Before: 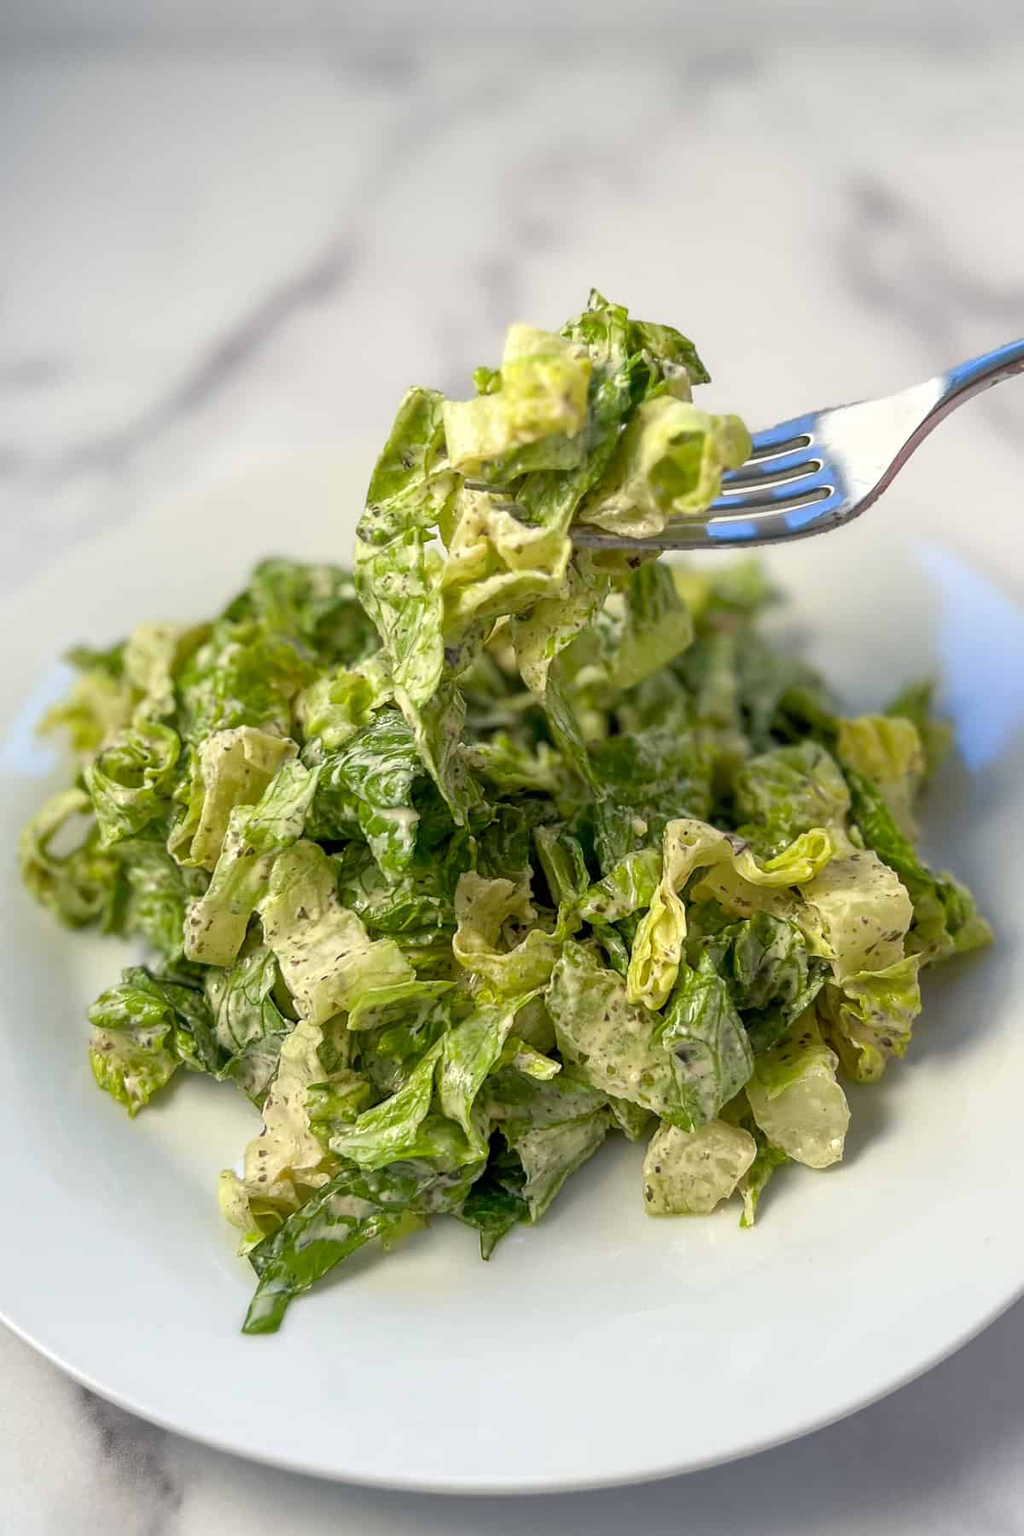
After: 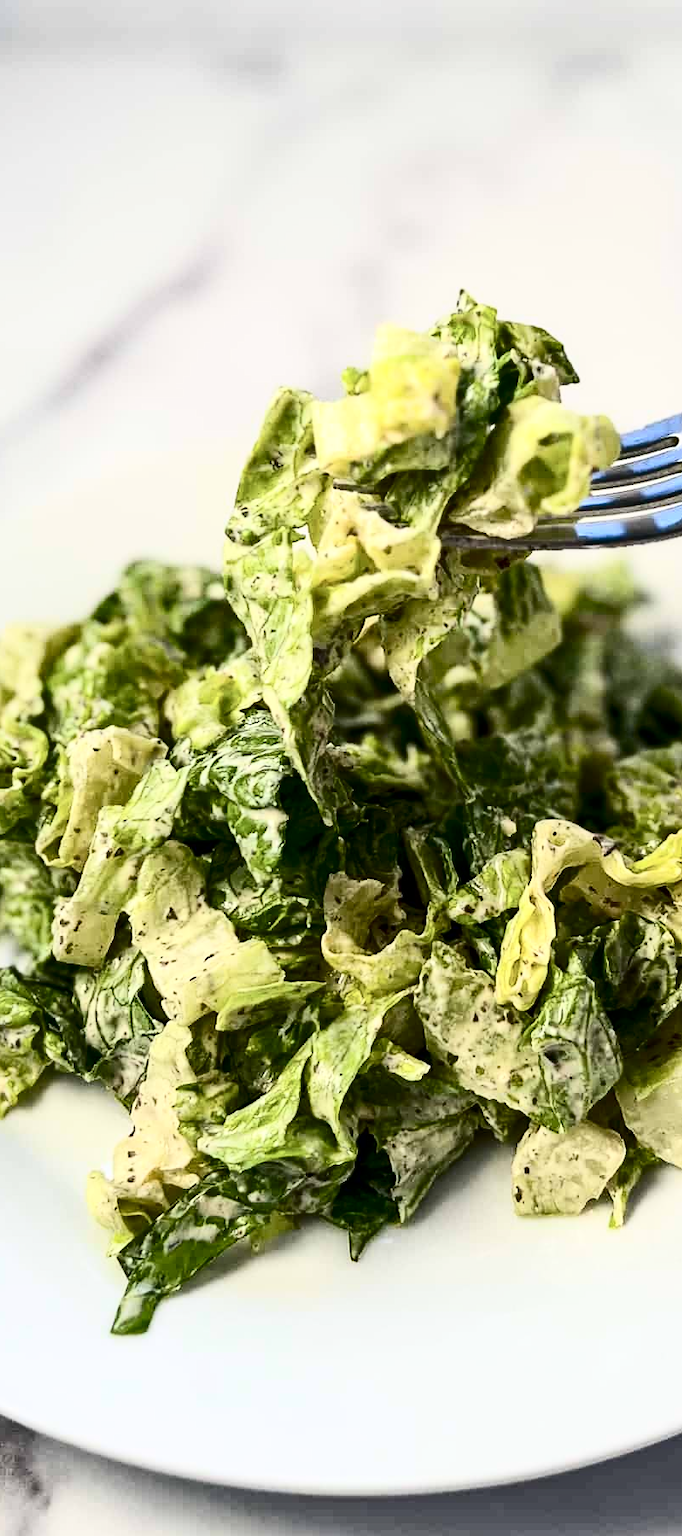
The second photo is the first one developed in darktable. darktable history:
haze removal: compatibility mode true, adaptive false
contrast brightness saturation: contrast 0.498, saturation -0.103
crop and rotate: left 12.839%, right 20.531%
